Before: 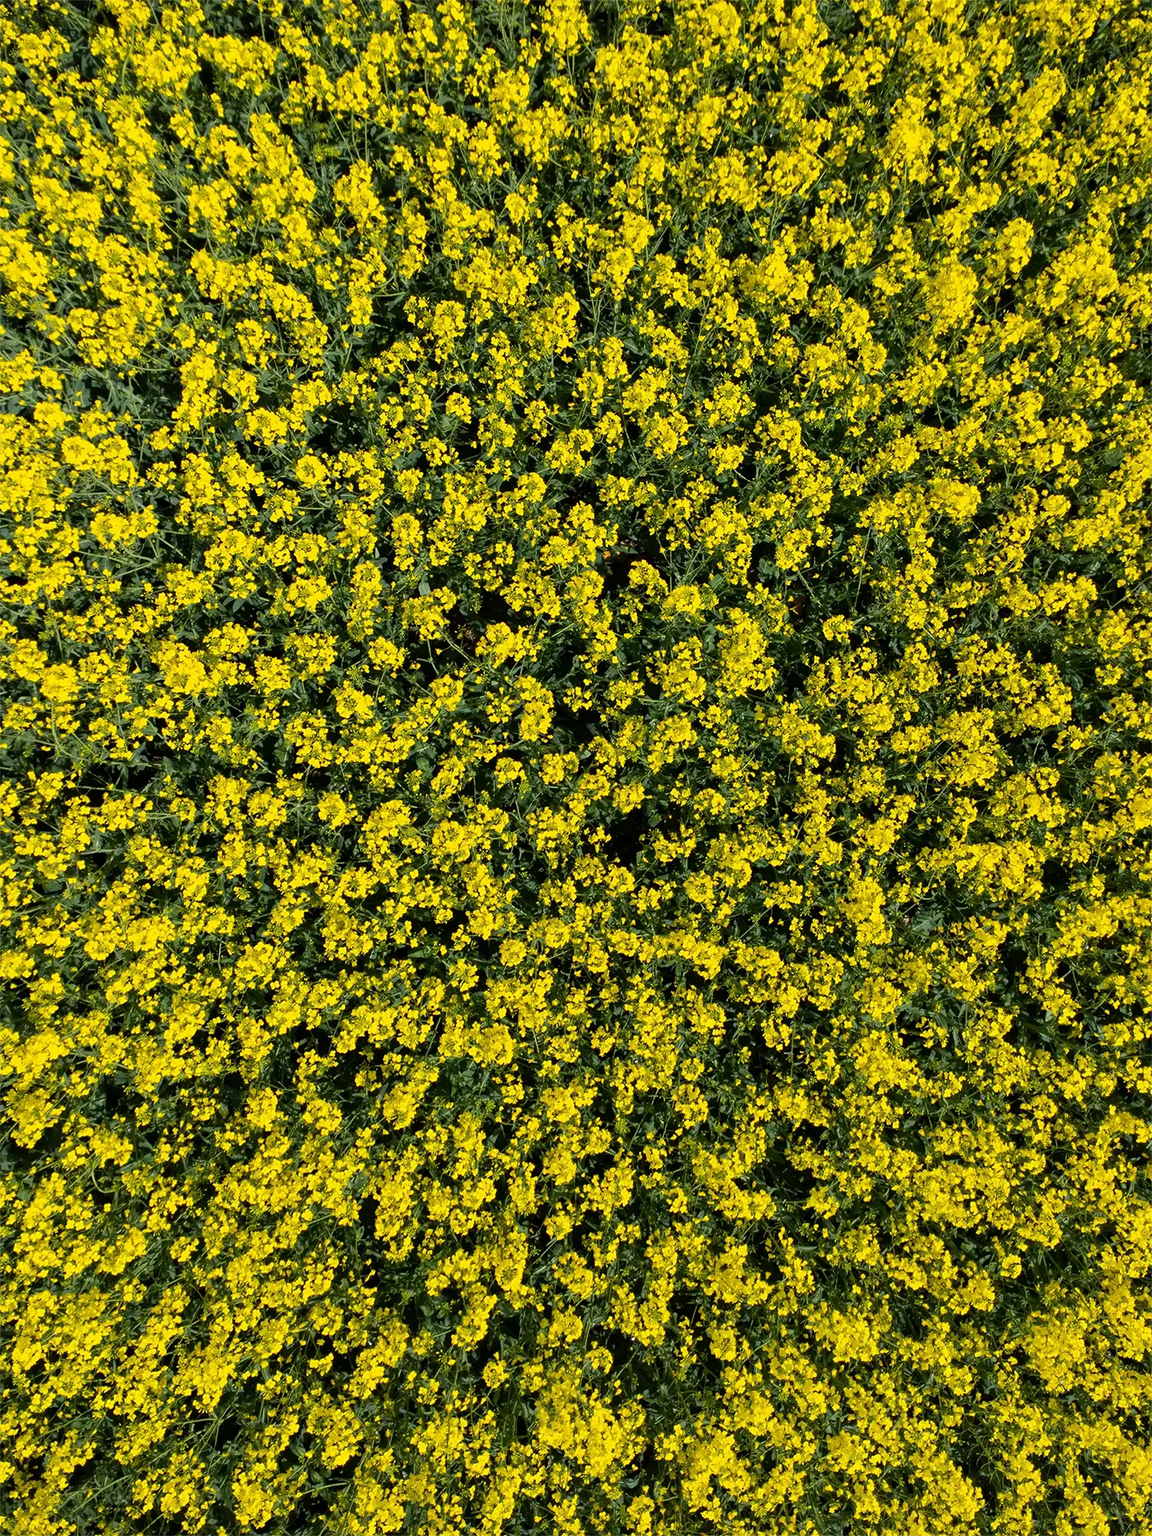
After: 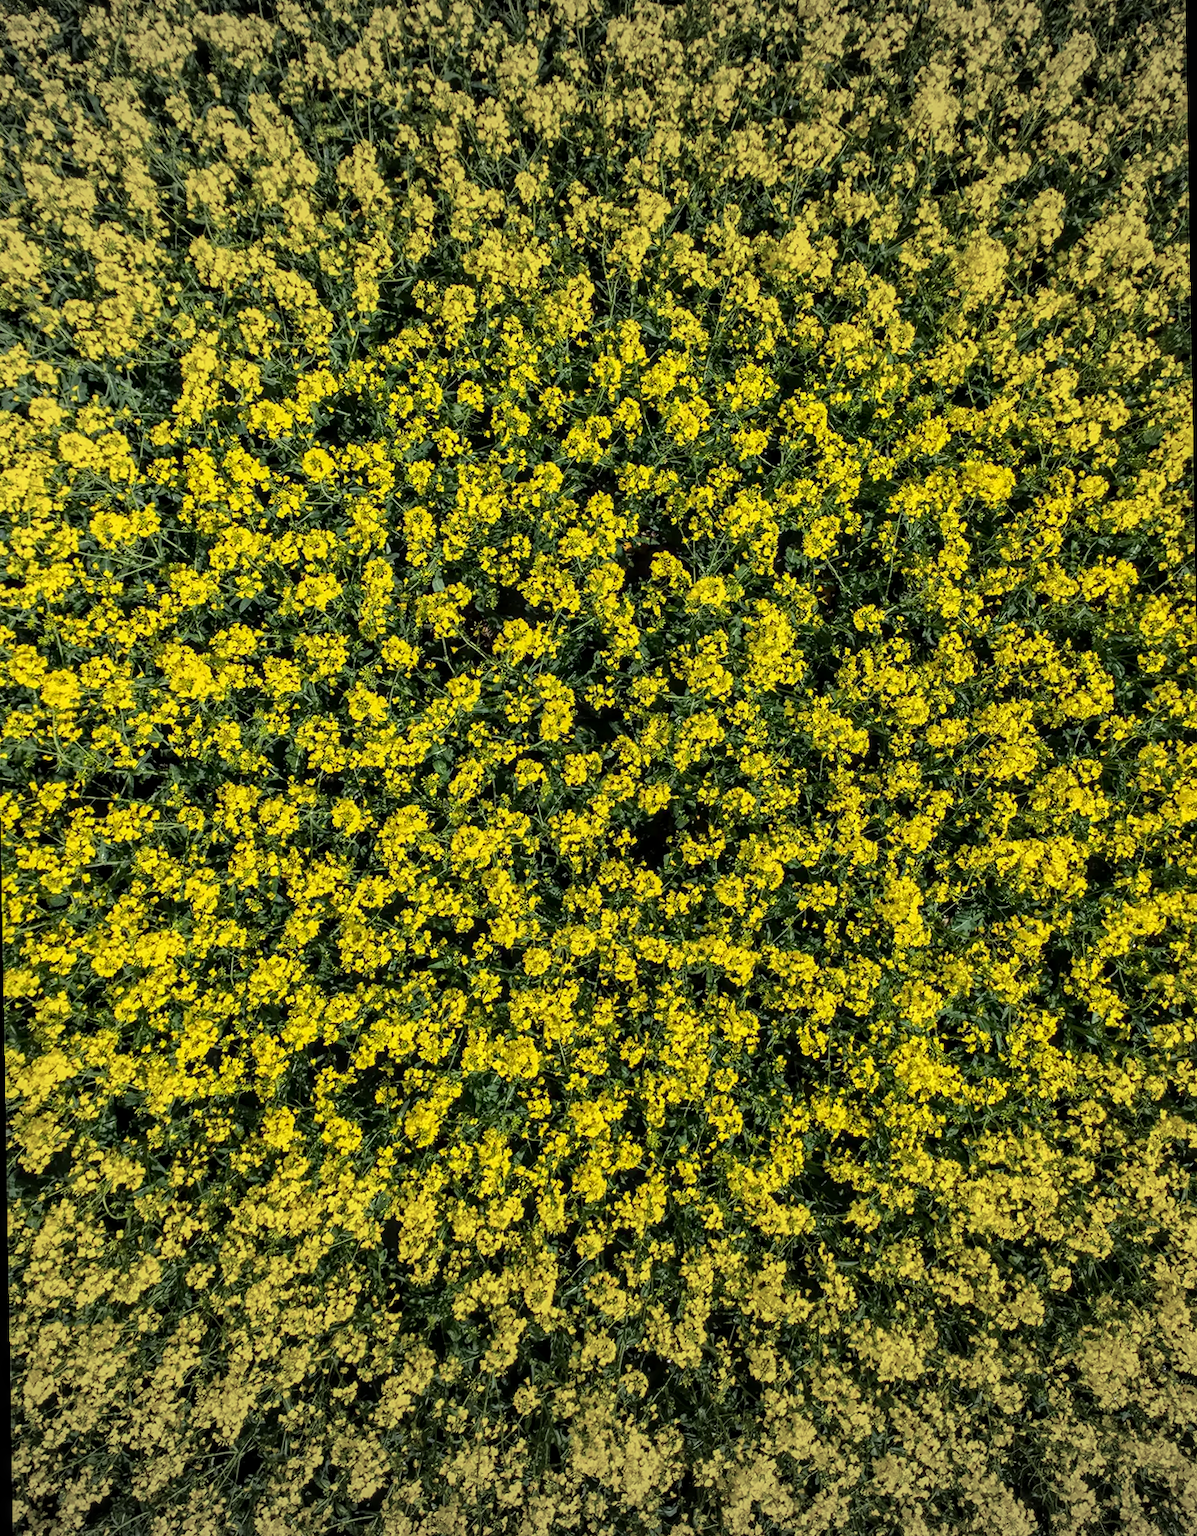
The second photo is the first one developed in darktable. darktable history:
local contrast: detail 130%
rotate and perspective: rotation -1°, crop left 0.011, crop right 0.989, crop top 0.025, crop bottom 0.975
white balance: red 0.988, blue 1.017
split-toning: shadows › saturation 0.61, highlights › saturation 0.58, balance -28.74, compress 87.36%
vignetting: fall-off radius 100%, width/height ratio 1.337
